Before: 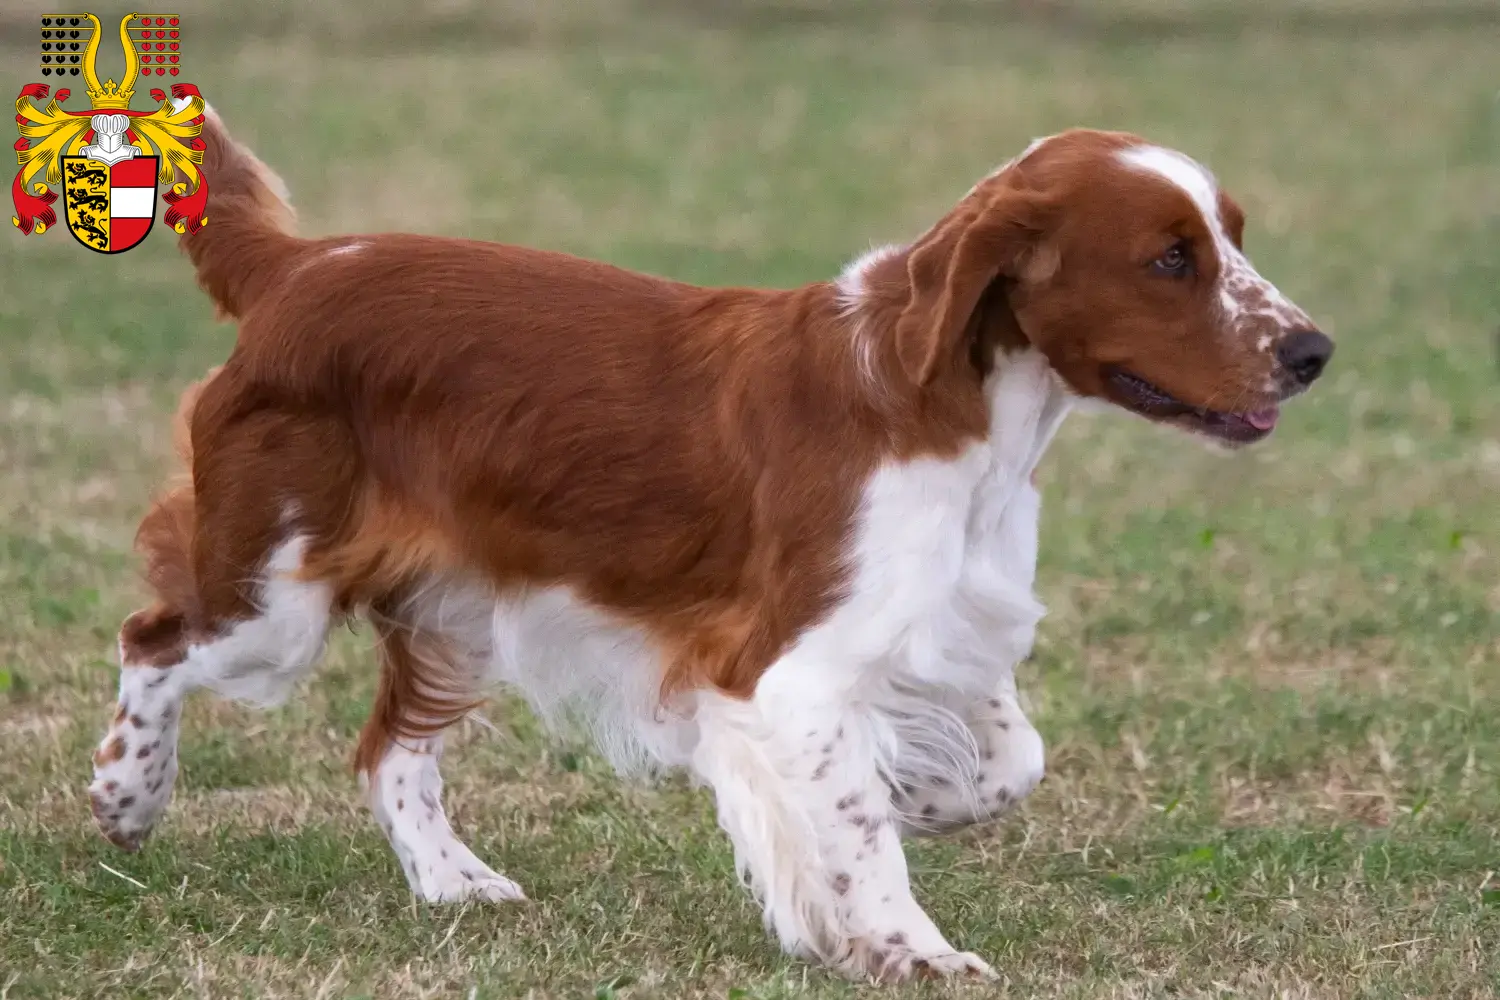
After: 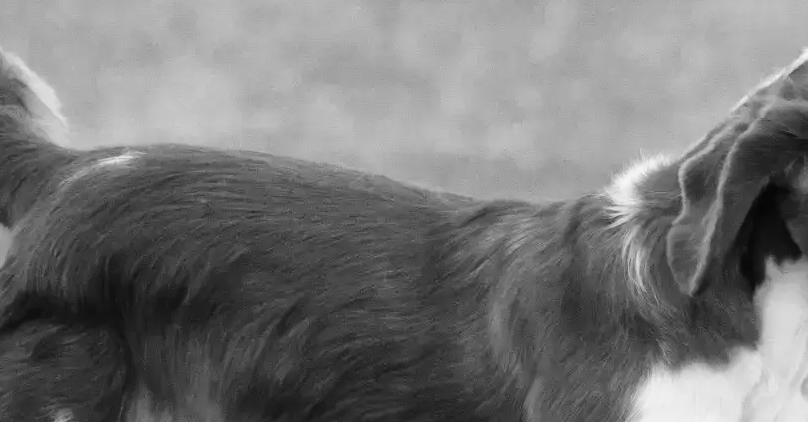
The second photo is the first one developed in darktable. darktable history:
base curve: curves: ch0 [(0, 0) (0.036, 0.025) (0.121, 0.166) (0.206, 0.329) (0.605, 0.79) (1, 1)], preserve colors none
crop: left 15.306%, top 9.065%, right 30.789%, bottom 48.638%
monochrome: on, module defaults
